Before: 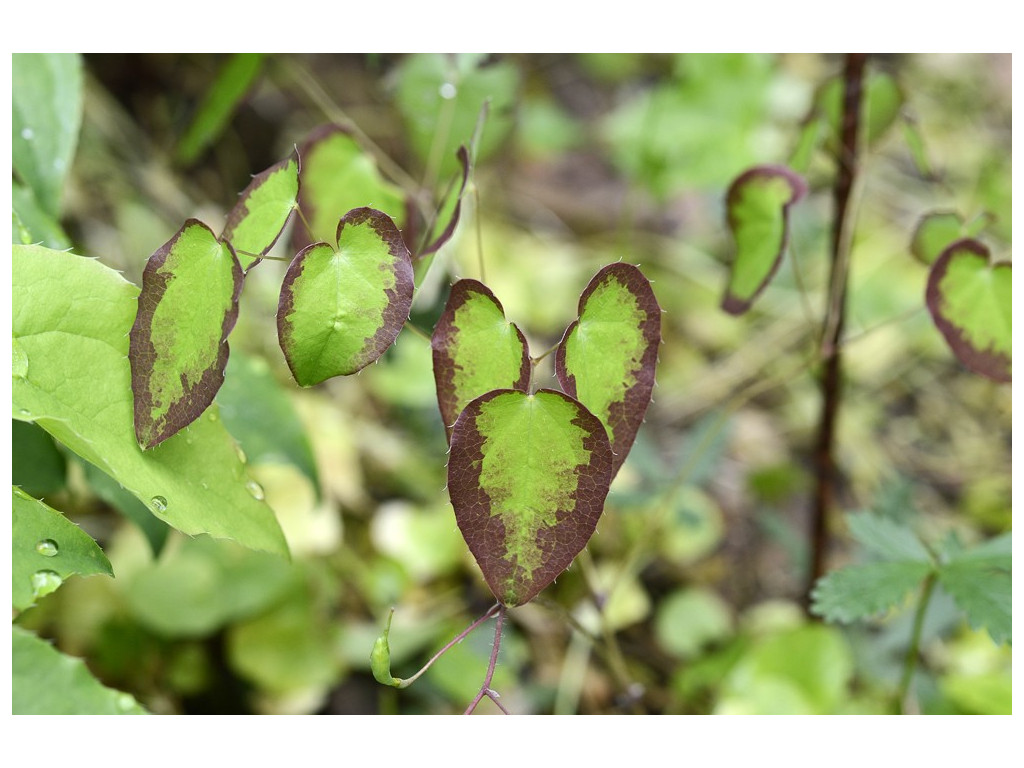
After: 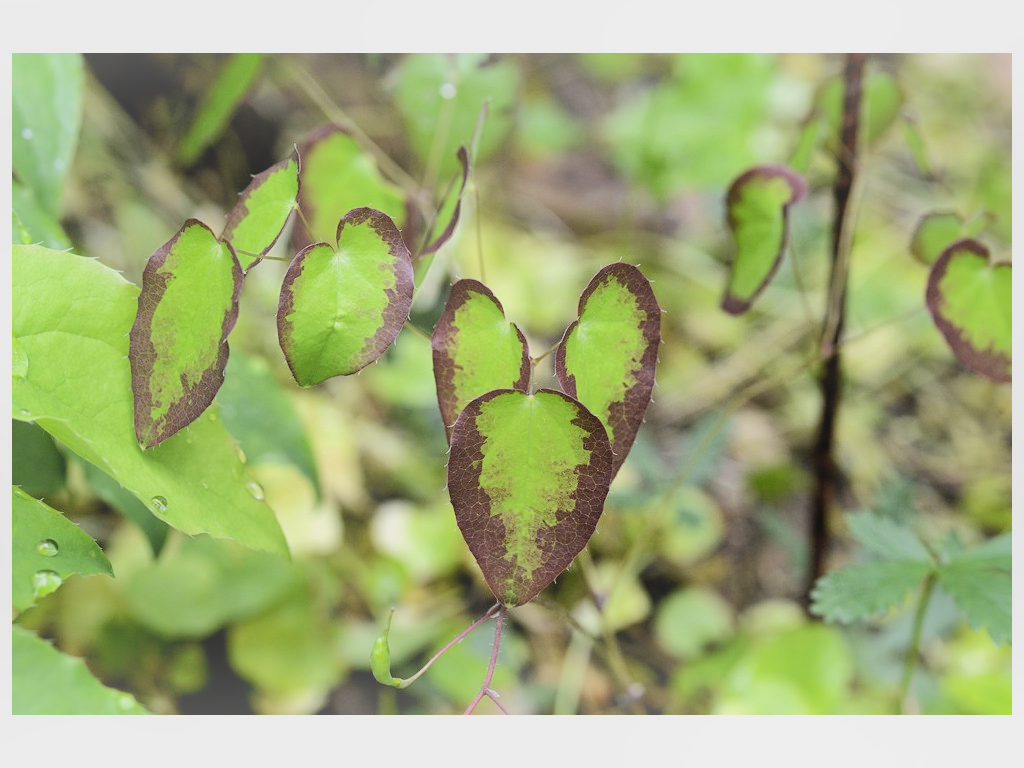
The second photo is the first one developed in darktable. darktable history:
shadows and highlights: shadows 40, highlights -60
bloom: on, module defaults
filmic rgb: black relative exposure -16 EV, white relative exposure 6.29 EV, hardness 5.1, contrast 1.35
